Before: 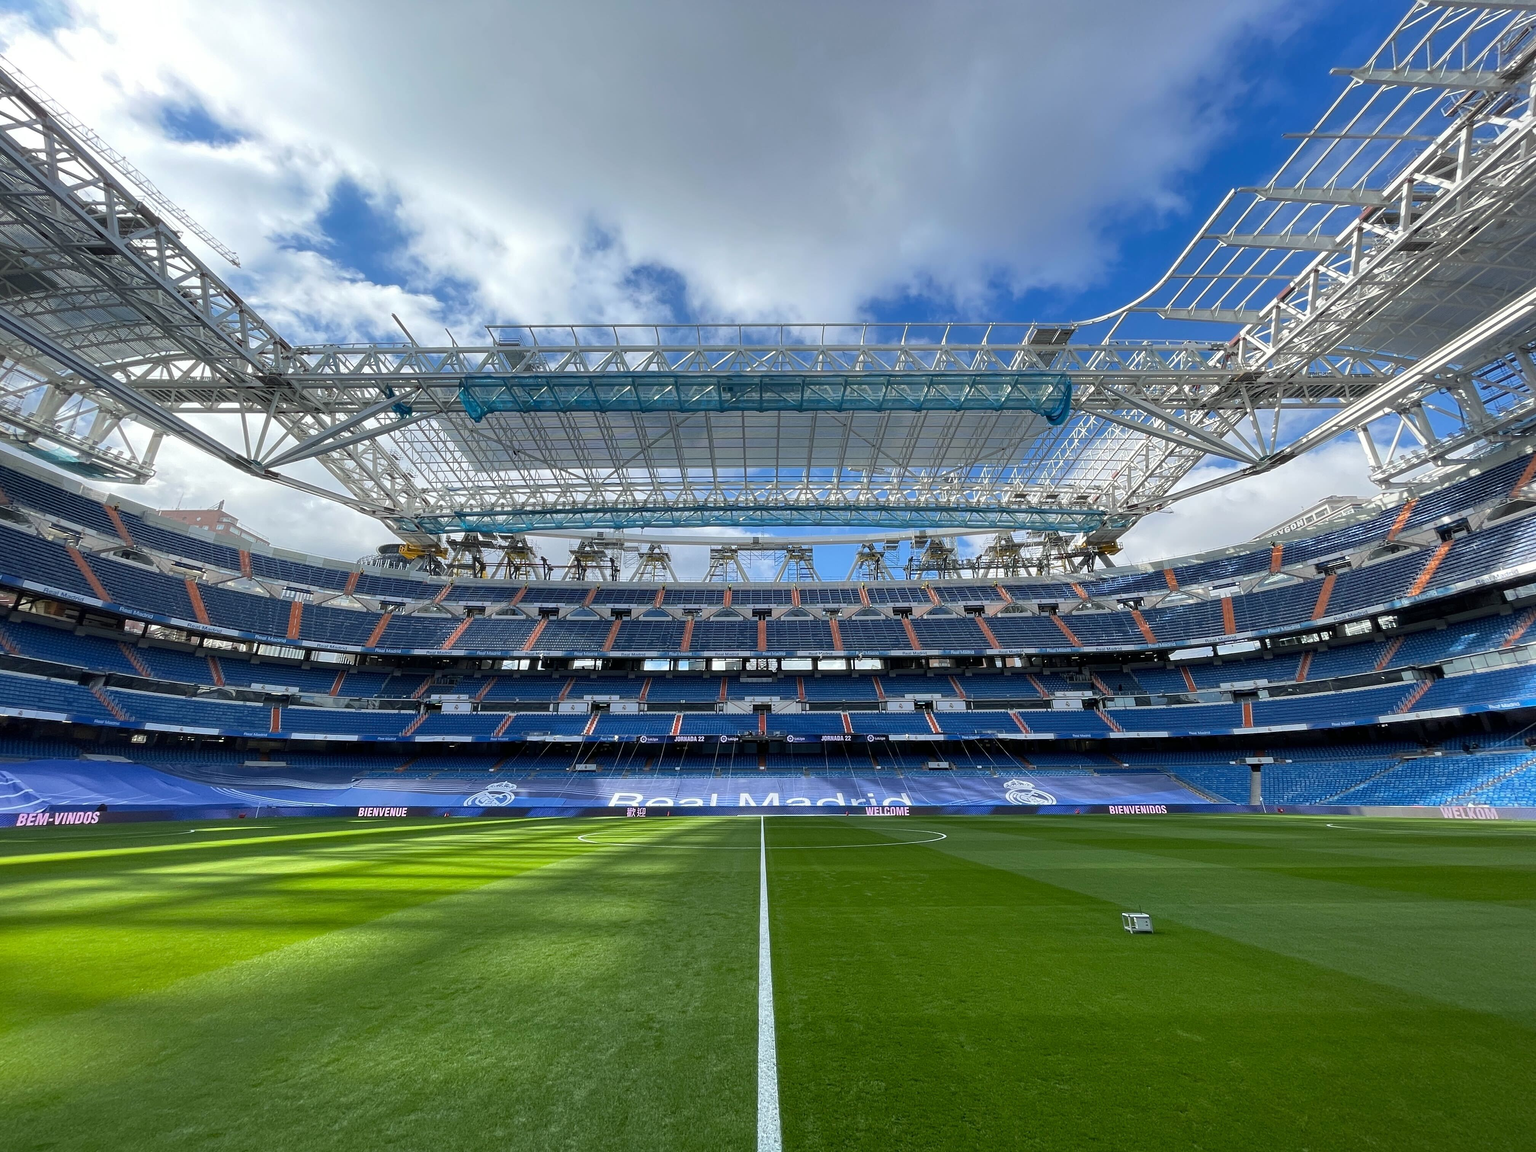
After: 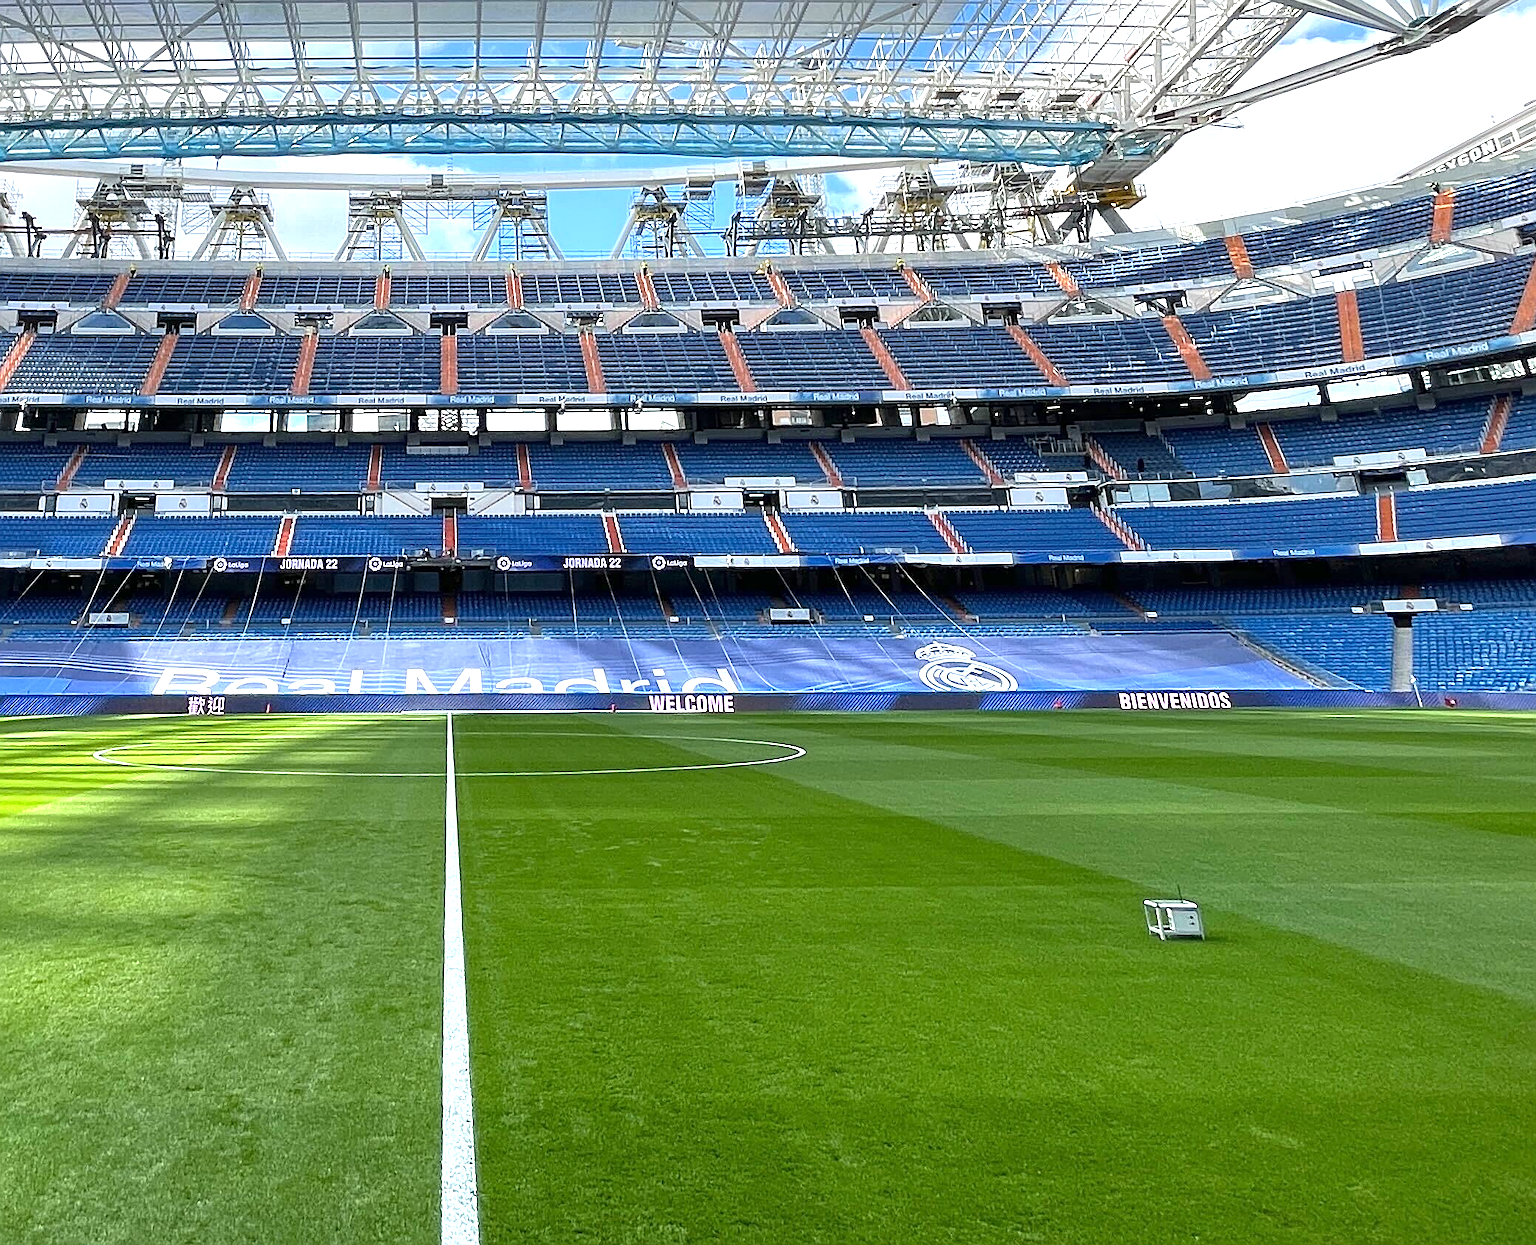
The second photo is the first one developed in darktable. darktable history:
sharpen: on, module defaults
crop: left 34.479%, top 38.822%, right 13.718%, bottom 5.172%
white balance: red 1, blue 1
exposure: exposure 1 EV, compensate highlight preservation false
